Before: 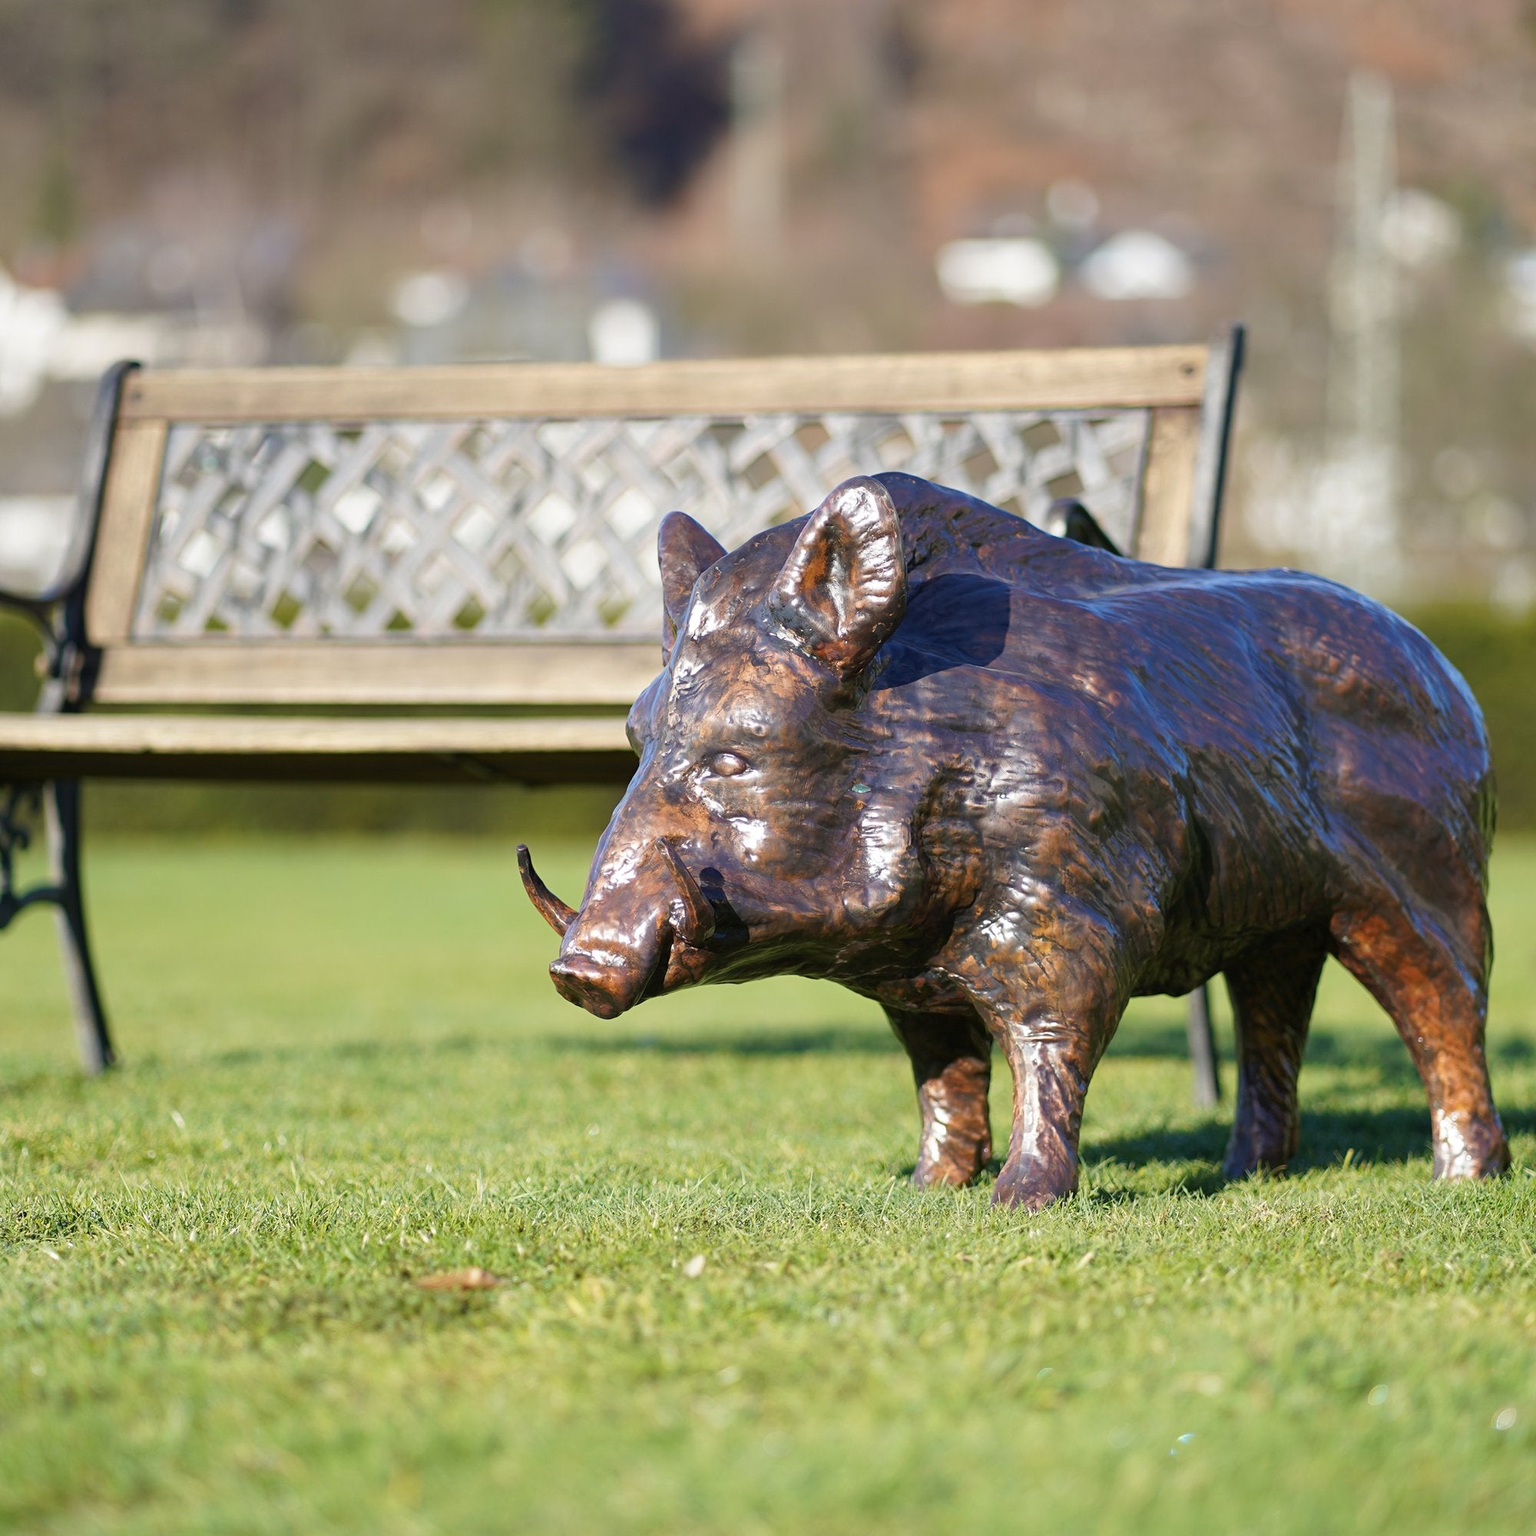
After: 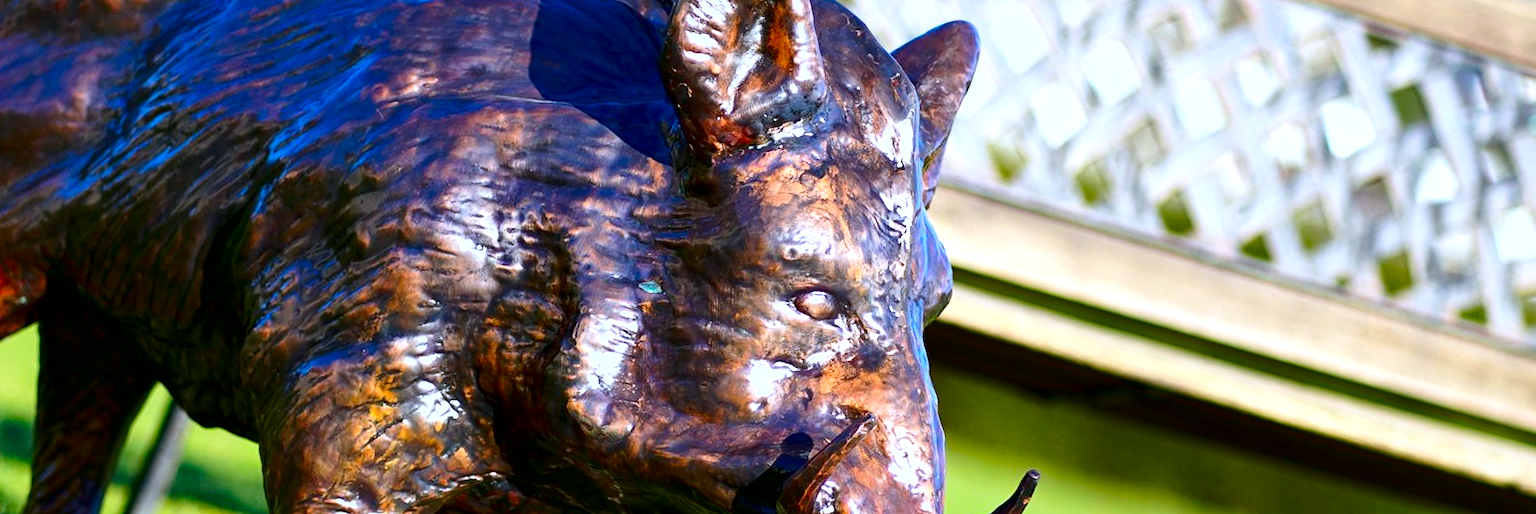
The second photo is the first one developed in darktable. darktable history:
crop and rotate: angle 16.12°, top 30.835%, bottom 35.653%
exposure: black level correction 0, exposure 0.5 EV, compensate highlight preservation false
white balance: red 0.954, blue 1.079
shadows and highlights: radius 125.46, shadows 21.19, highlights -21.19, low approximation 0.01
local contrast: mode bilateral grid, contrast 20, coarseness 50, detail 132%, midtone range 0.2
contrast brightness saturation: contrast 0.22, brightness -0.19, saturation 0.24
color correction: saturation 1.34
